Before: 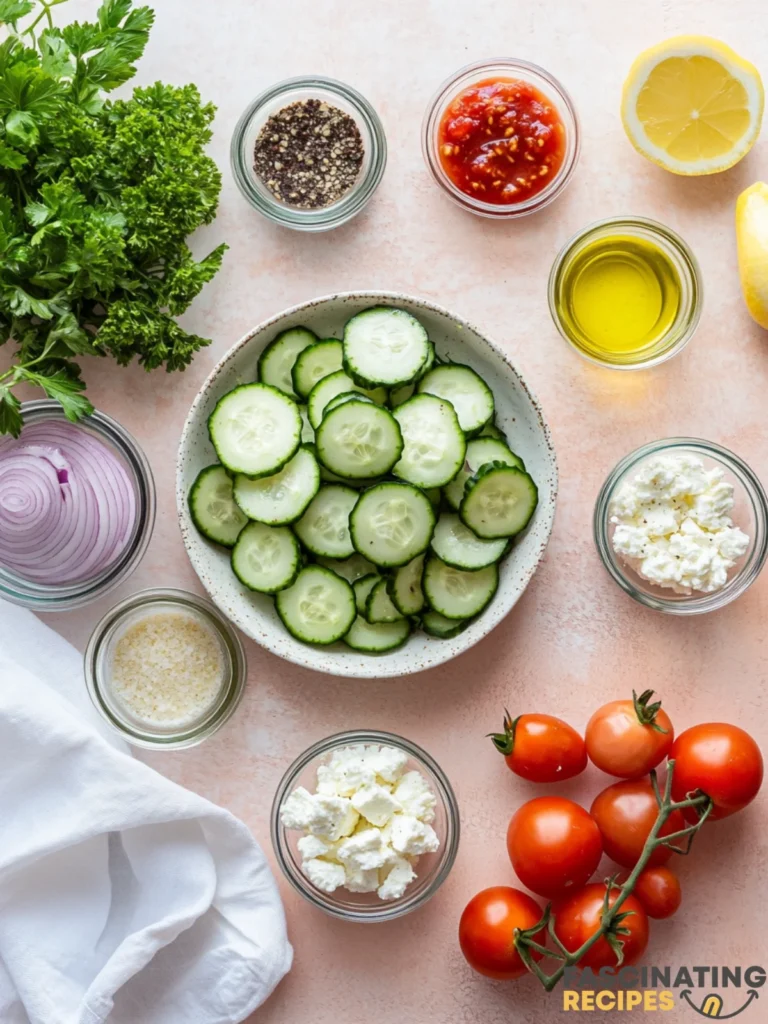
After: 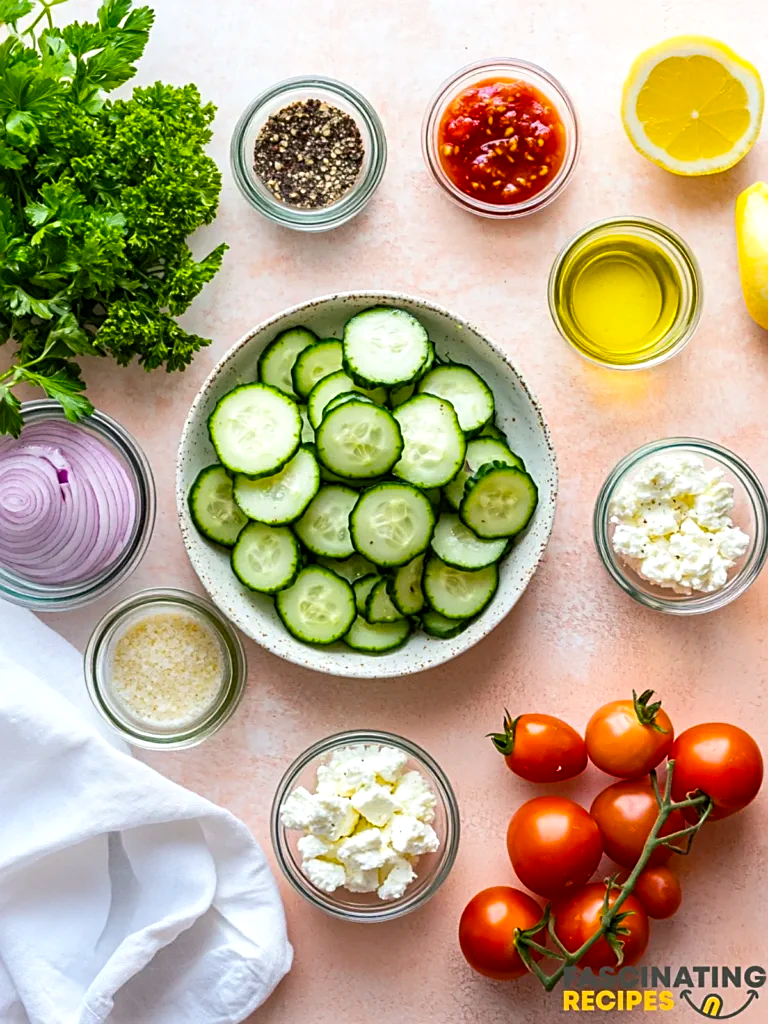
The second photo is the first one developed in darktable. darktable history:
sharpen: on, module defaults
color balance rgb: shadows lift › luminance -7.819%, shadows lift › chroma 2.419%, shadows lift › hue 164.55°, highlights gain › luminance 14.685%, perceptual saturation grading › global saturation 42.656%
